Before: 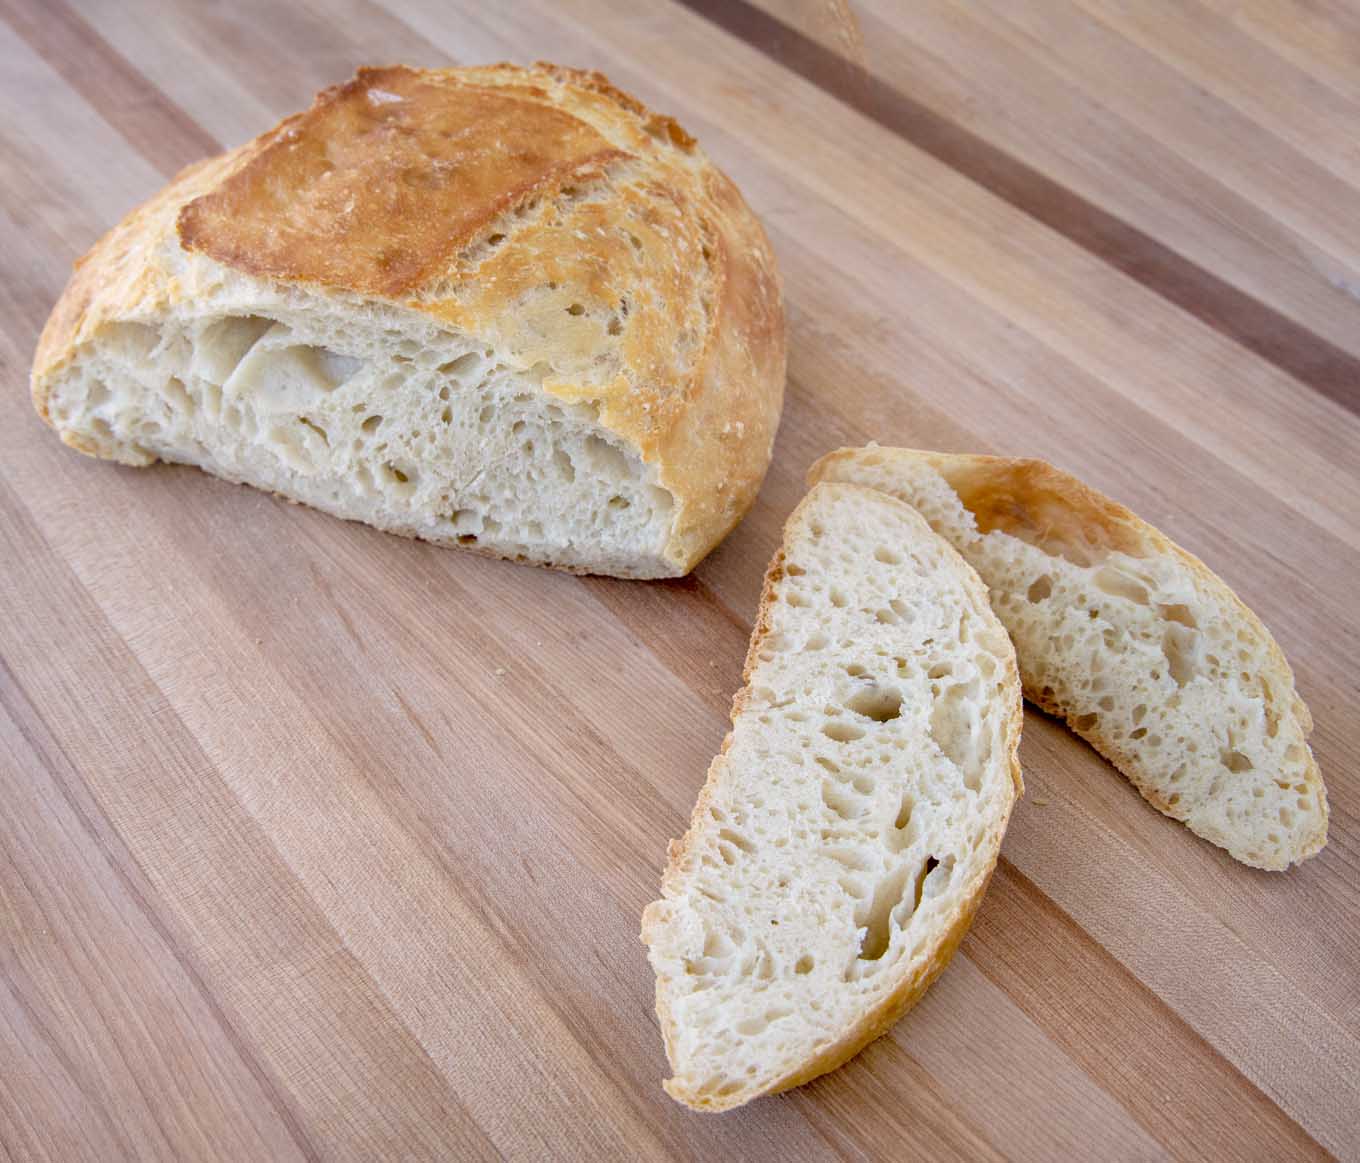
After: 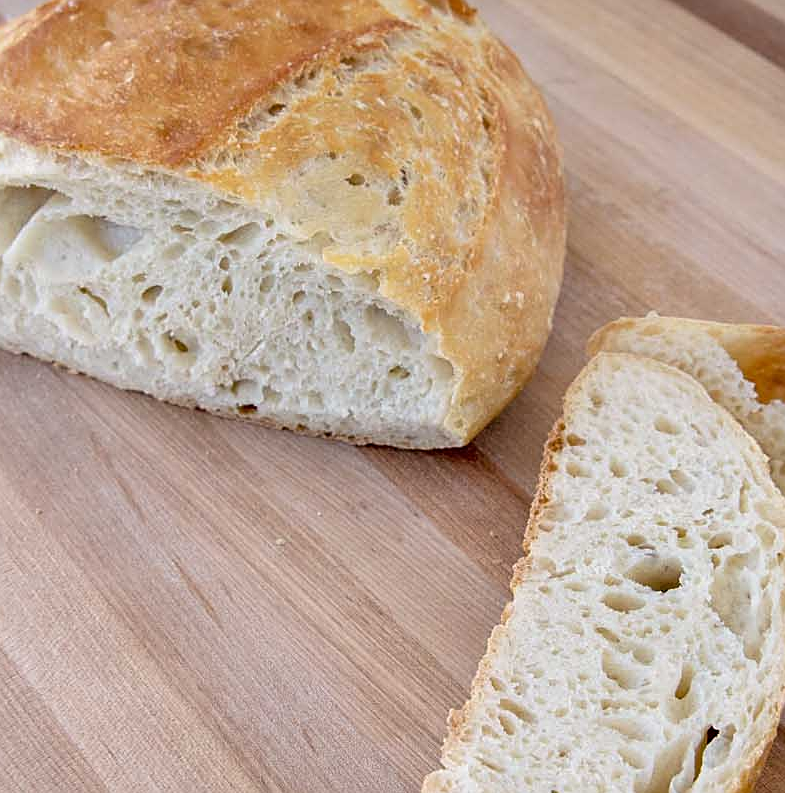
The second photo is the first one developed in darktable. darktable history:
sharpen: on, module defaults
crop: left 16.202%, top 11.208%, right 26.045%, bottom 20.557%
